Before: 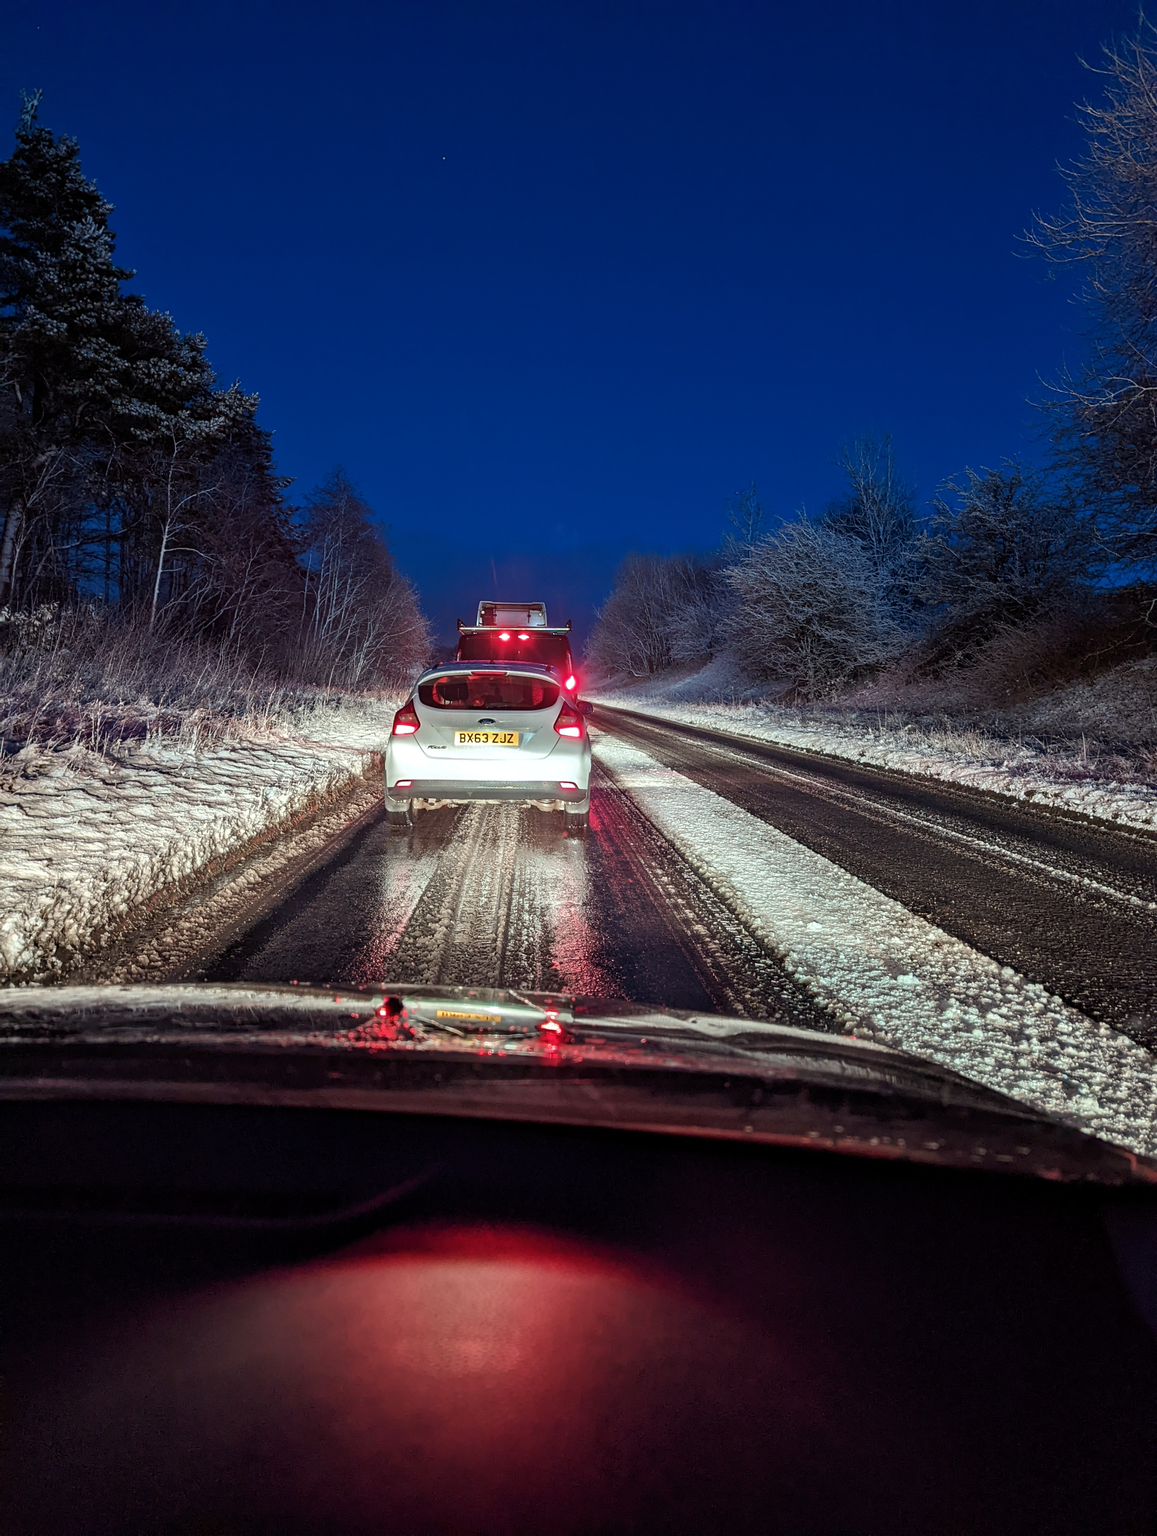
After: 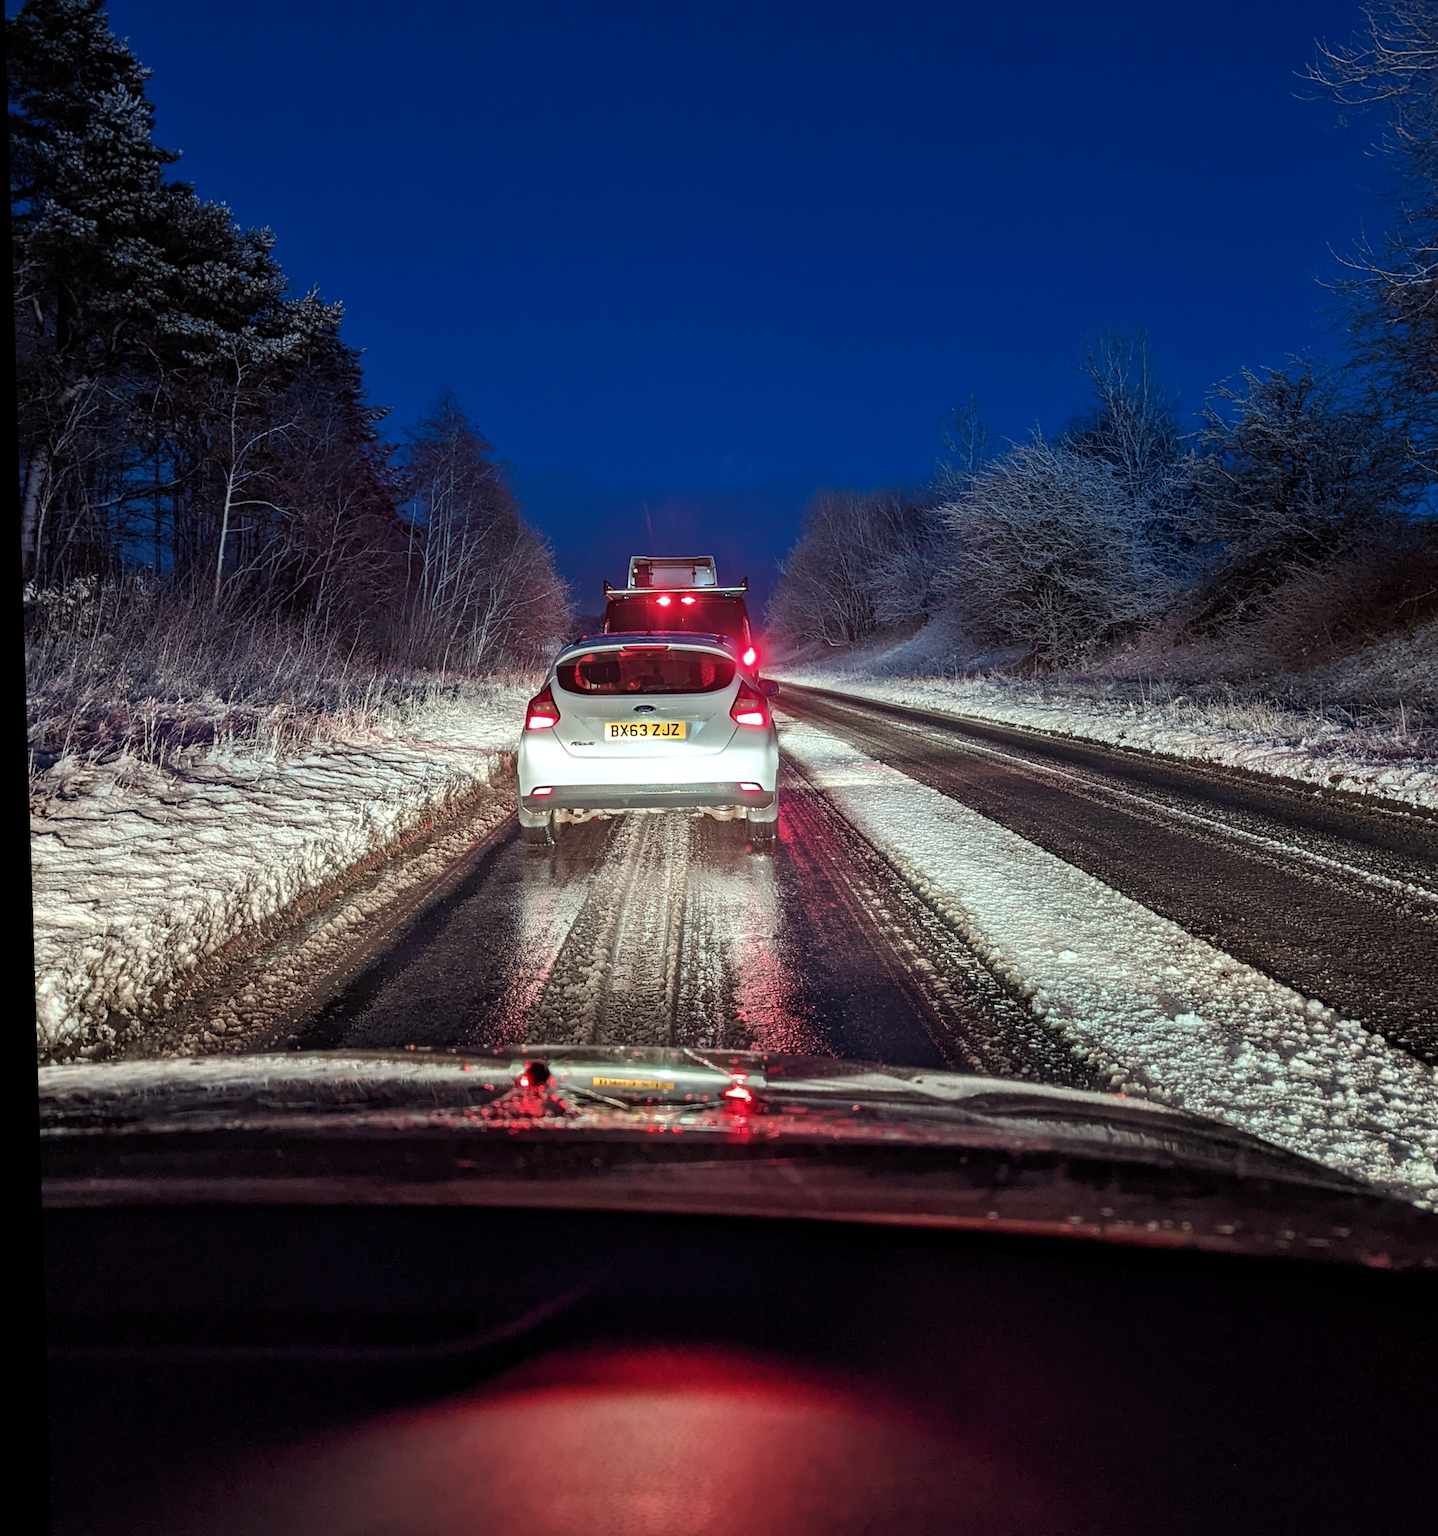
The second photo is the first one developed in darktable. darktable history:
crop and rotate: angle 0.03°, top 11.643%, right 5.651%, bottom 11.189%
rotate and perspective: rotation -1.75°, automatic cropping off
